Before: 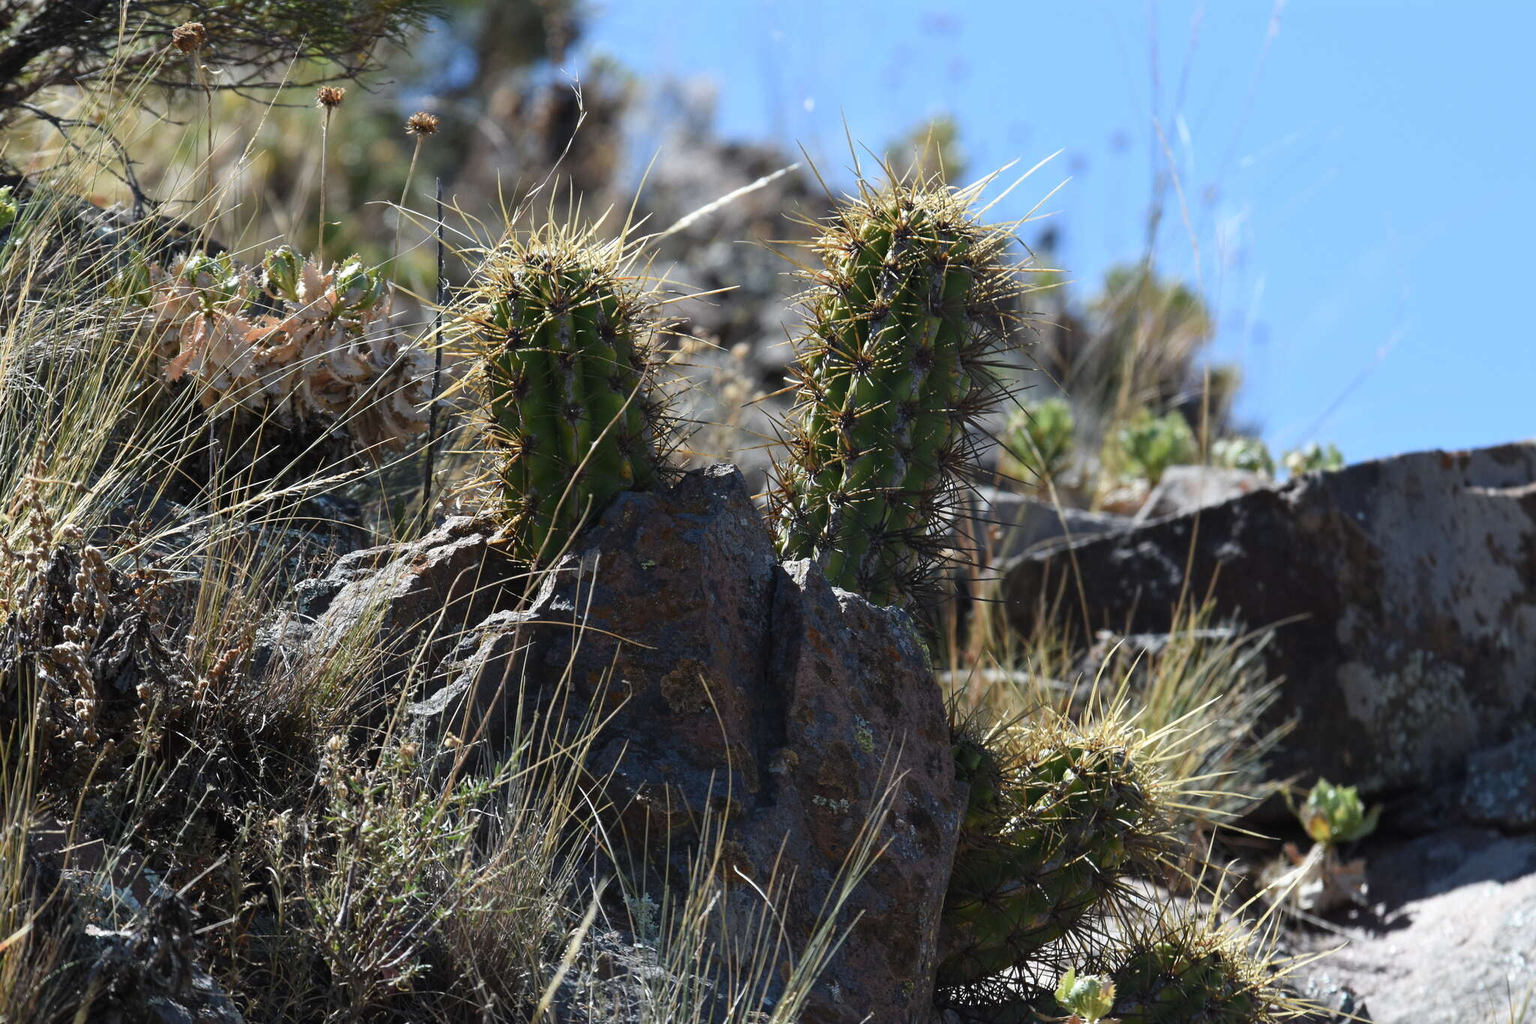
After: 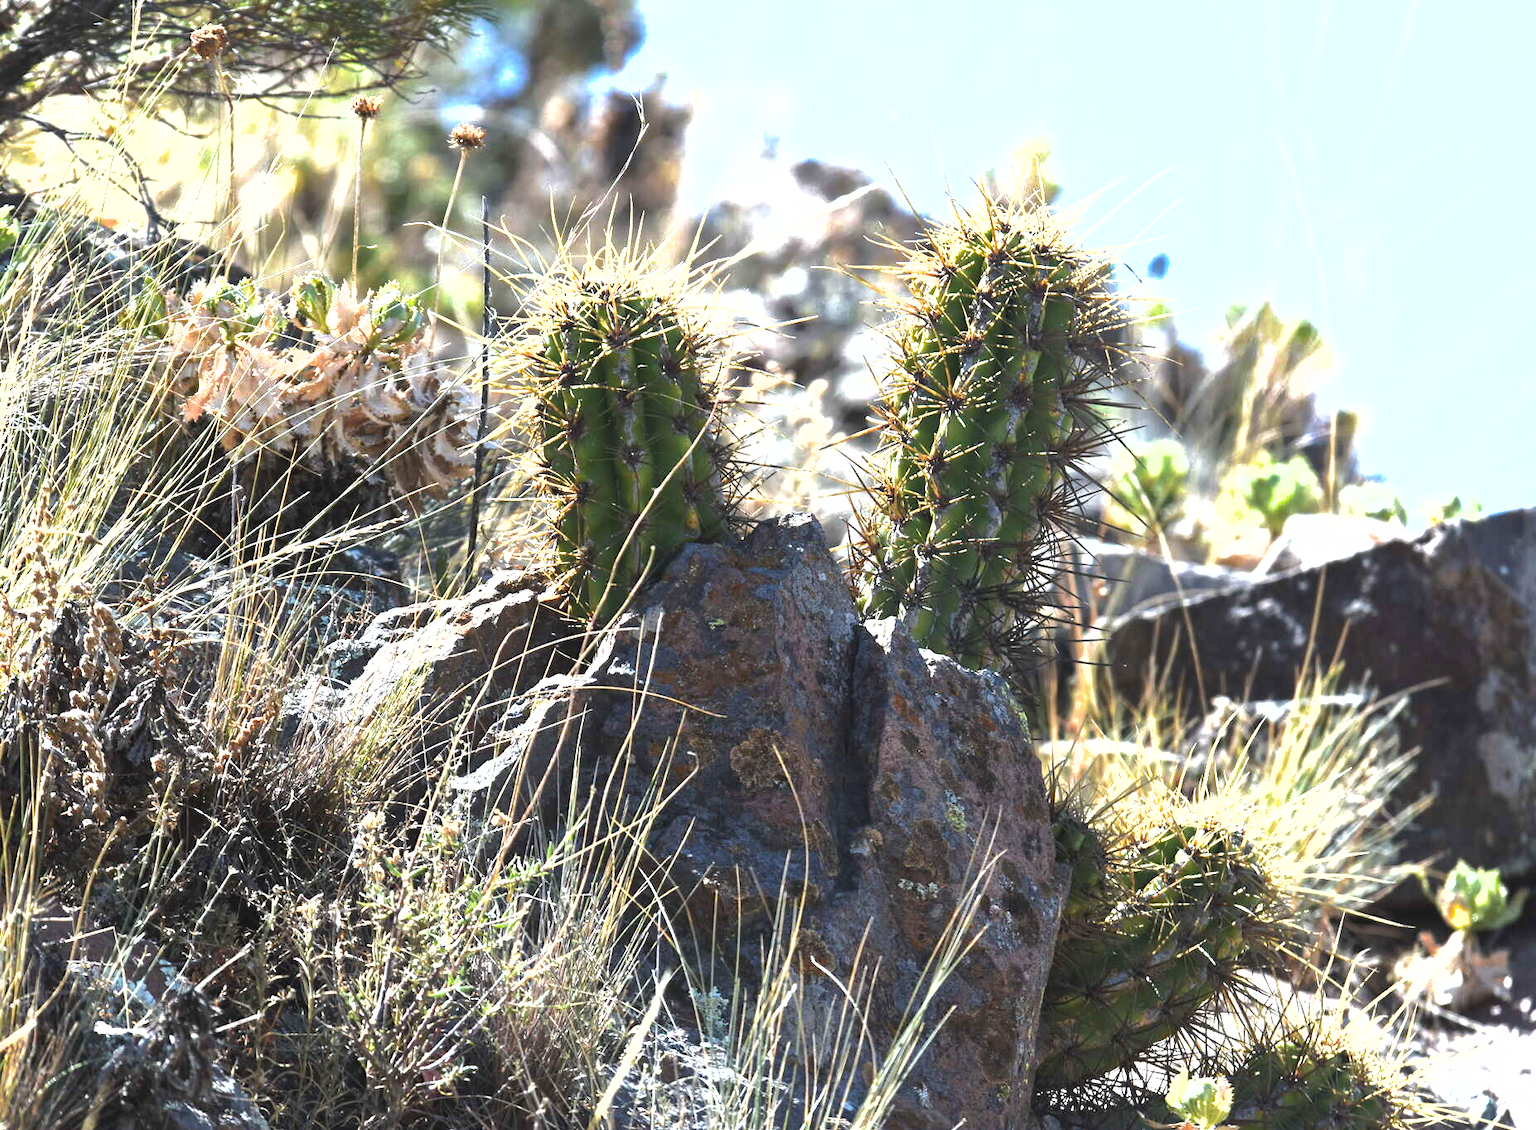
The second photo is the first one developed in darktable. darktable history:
shadows and highlights: on, module defaults
exposure: black level correction -0.002, exposure 1.349 EV, compensate exposure bias true, compensate highlight preservation false
crop: right 9.515%, bottom 0.03%
tone equalizer: -8 EV -0.743 EV, -7 EV -0.72 EV, -6 EV -0.582 EV, -5 EV -0.399 EV, -3 EV 0.376 EV, -2 EV 0.6 EV, -1 EV 0.695 EV, +0 EV 0.753 EV, edges refinement/feathering 500, mask exposure compensation -1.57 EV, preserve details no
